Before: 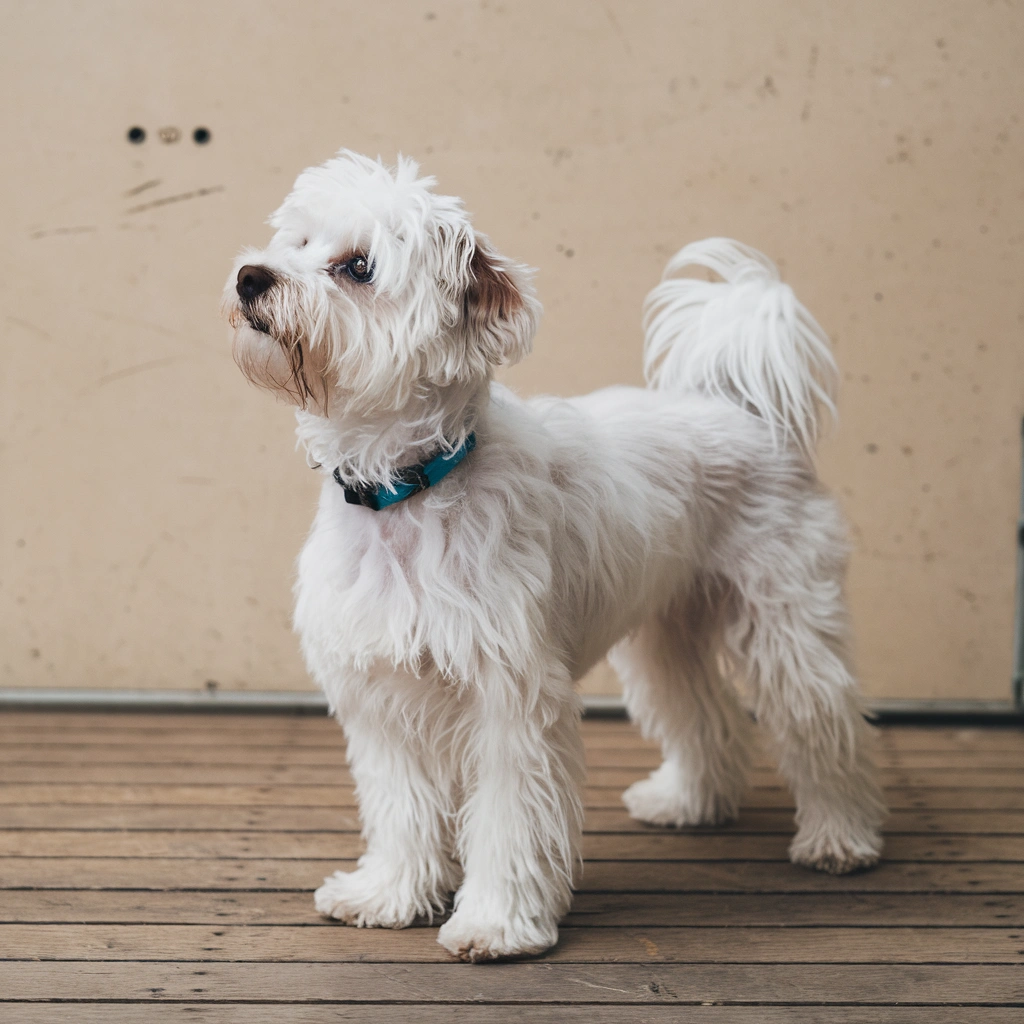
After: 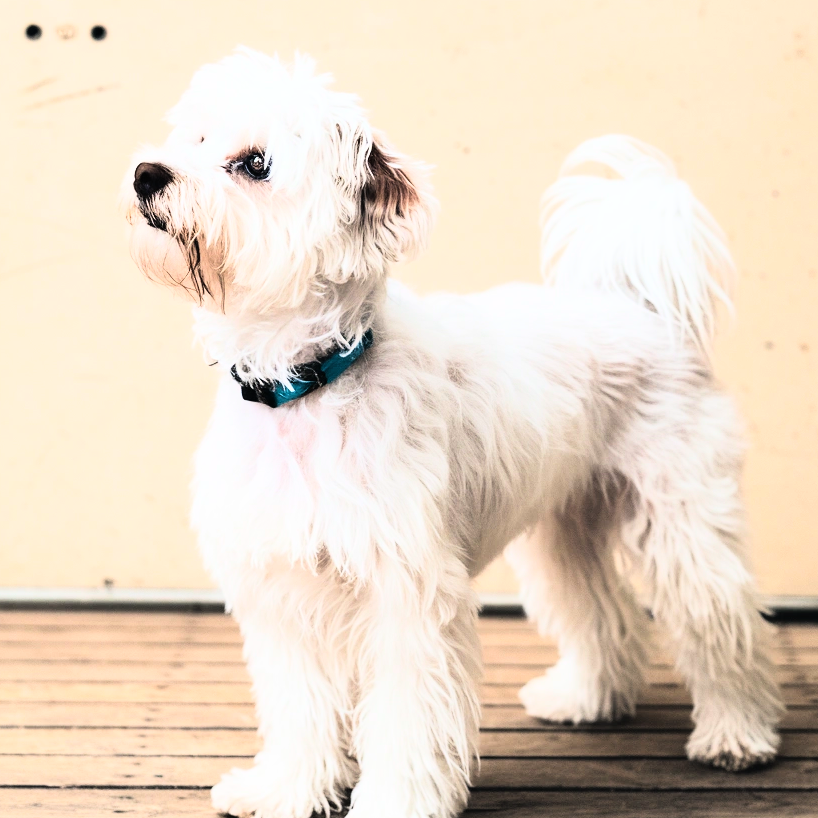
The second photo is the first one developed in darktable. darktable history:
exposure: exposure 0.191 EV, compensate highlight preservation false
crop and rotate: left 10.071%, top 10.071%, right 10.02%, bottom 10.02%
rgb curve: curves: ch0 [(0, 0) (0.21, 0.15) (0.24, 0.21) (0.5, 0.75) (0.75, 0.96) (0.89, 0.99) (1, 1)]; ch1 [(0, 0.02) (0.21, 0.13) (0.25, 0.2) (0.5, 0.67) (0.75, 0.9) (0.89, 0.97) (1, 1)]; ch2 [(0, 0.02) (0.21, 0.13) (0.25, 0.2) (0.5, 0.67) (0.75, 0.9) (0.89, 0.97) (1, 1)], compensate middle gray true
